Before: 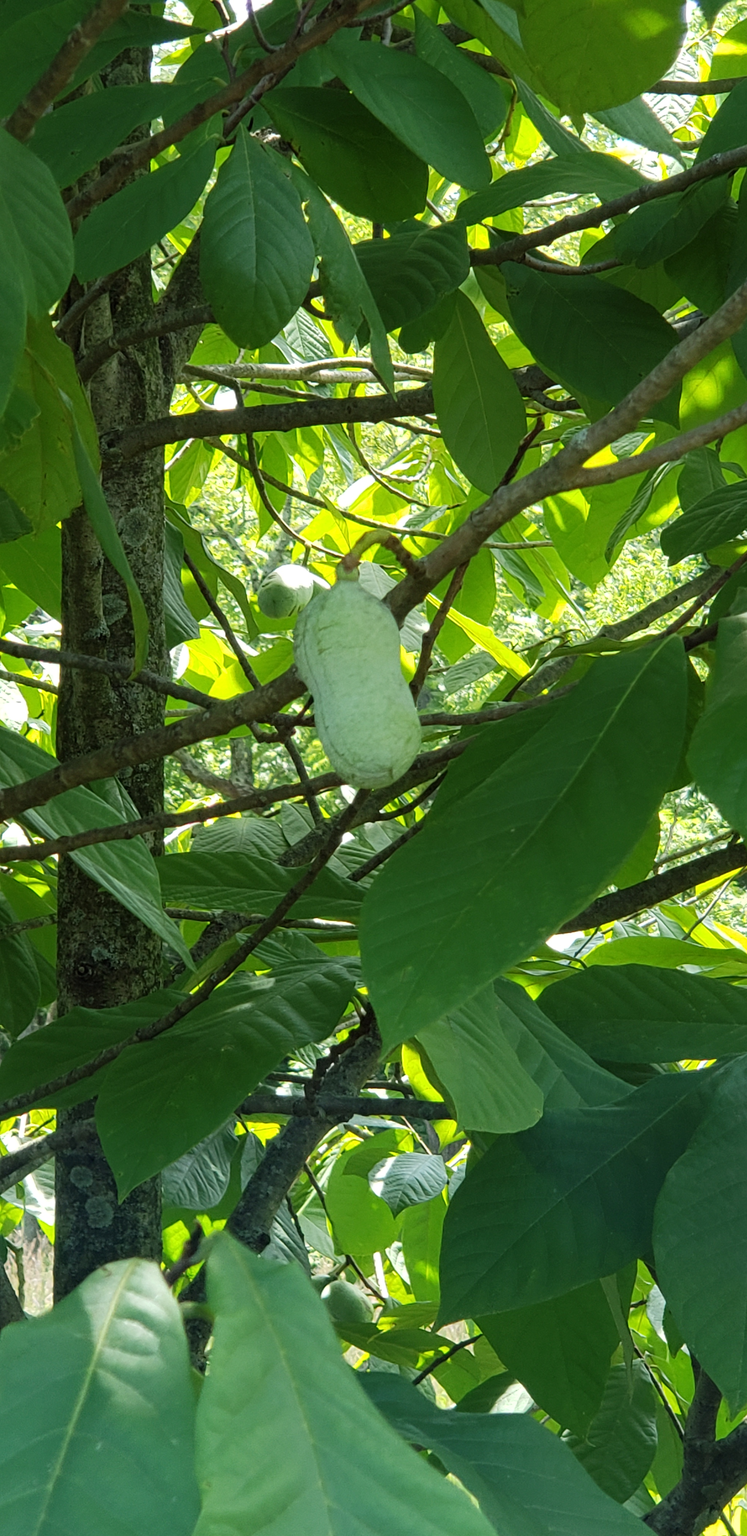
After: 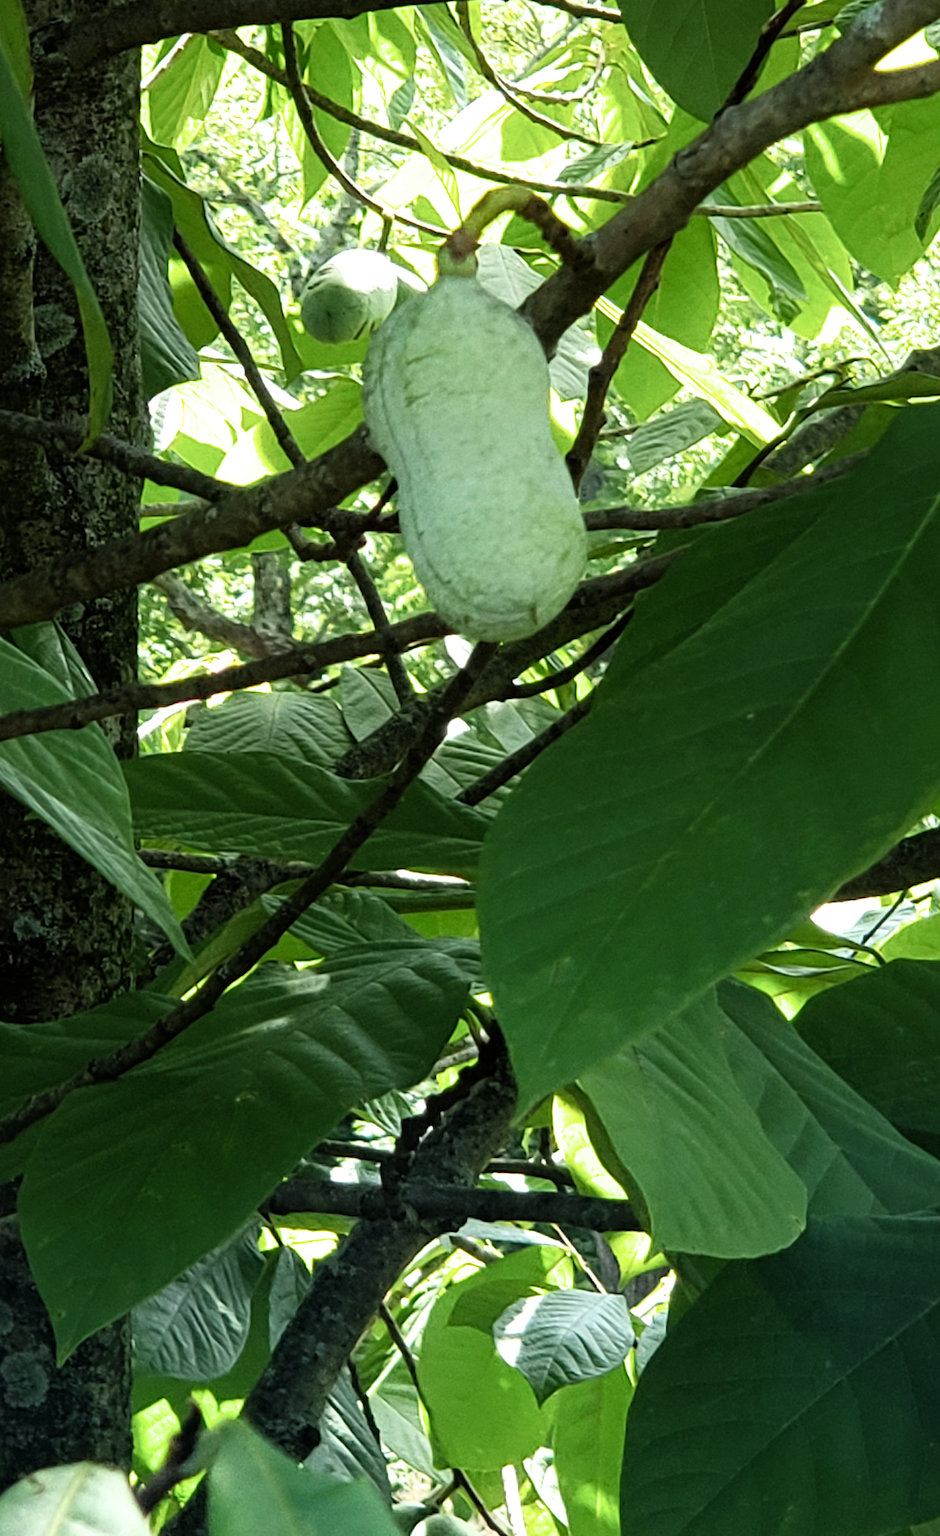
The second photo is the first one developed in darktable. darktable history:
crop: left 11.123%, top 27.61%, right 18.3%, bottom 17.034%
filmic rgb: white relative exposure 2.2 EV, hardness 6.97
white balance: emerald 1
rotate and perspective: lens shift (vertical) 0.048, lens shift (horizontal) -0.024, automatic cropping off
